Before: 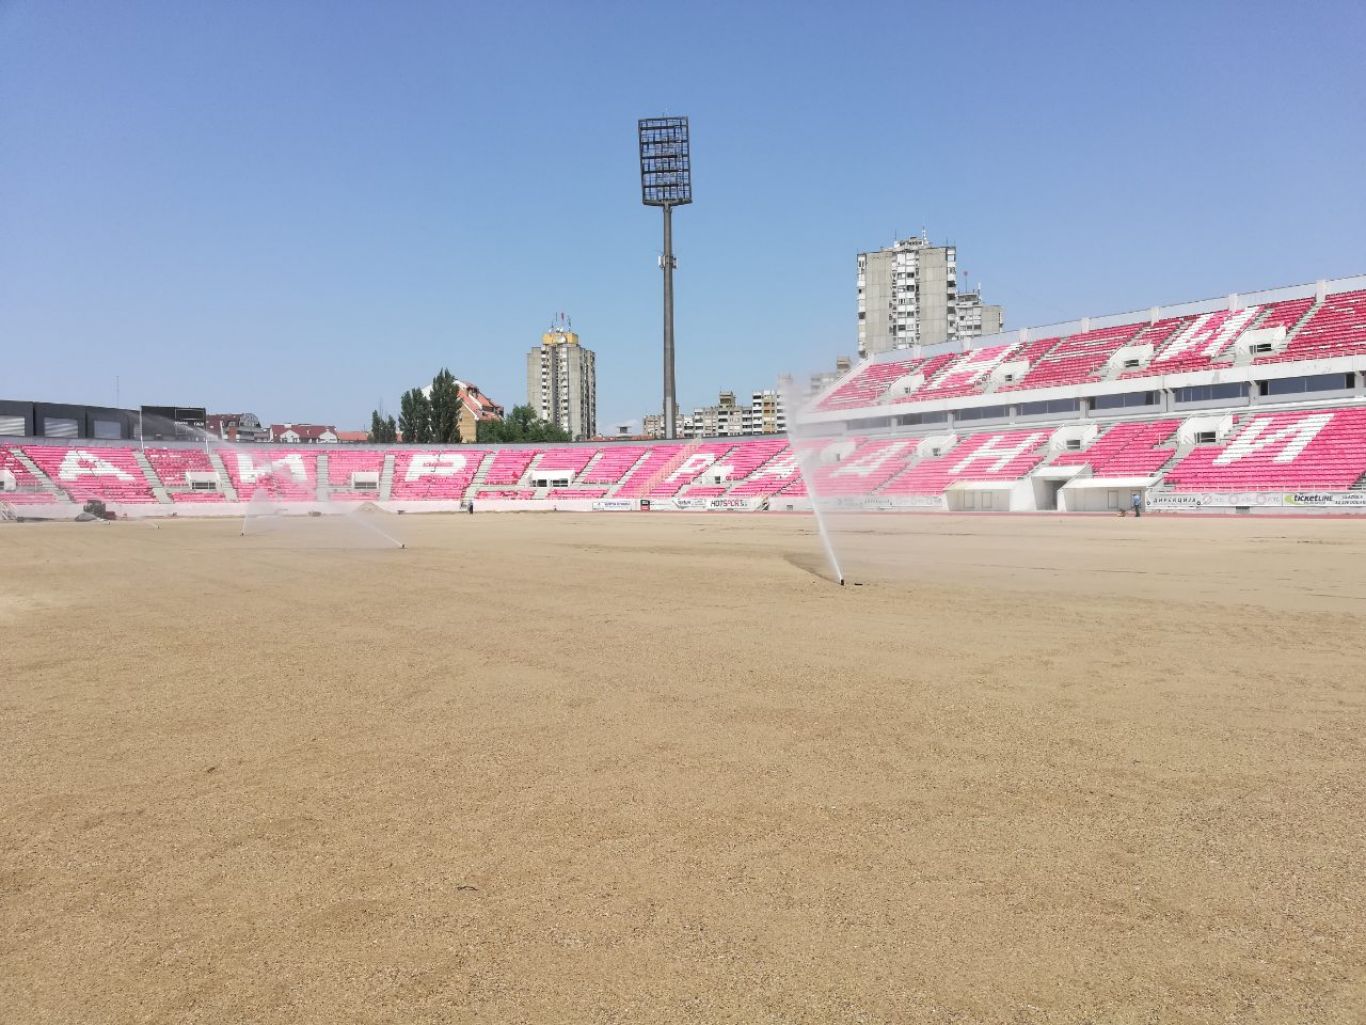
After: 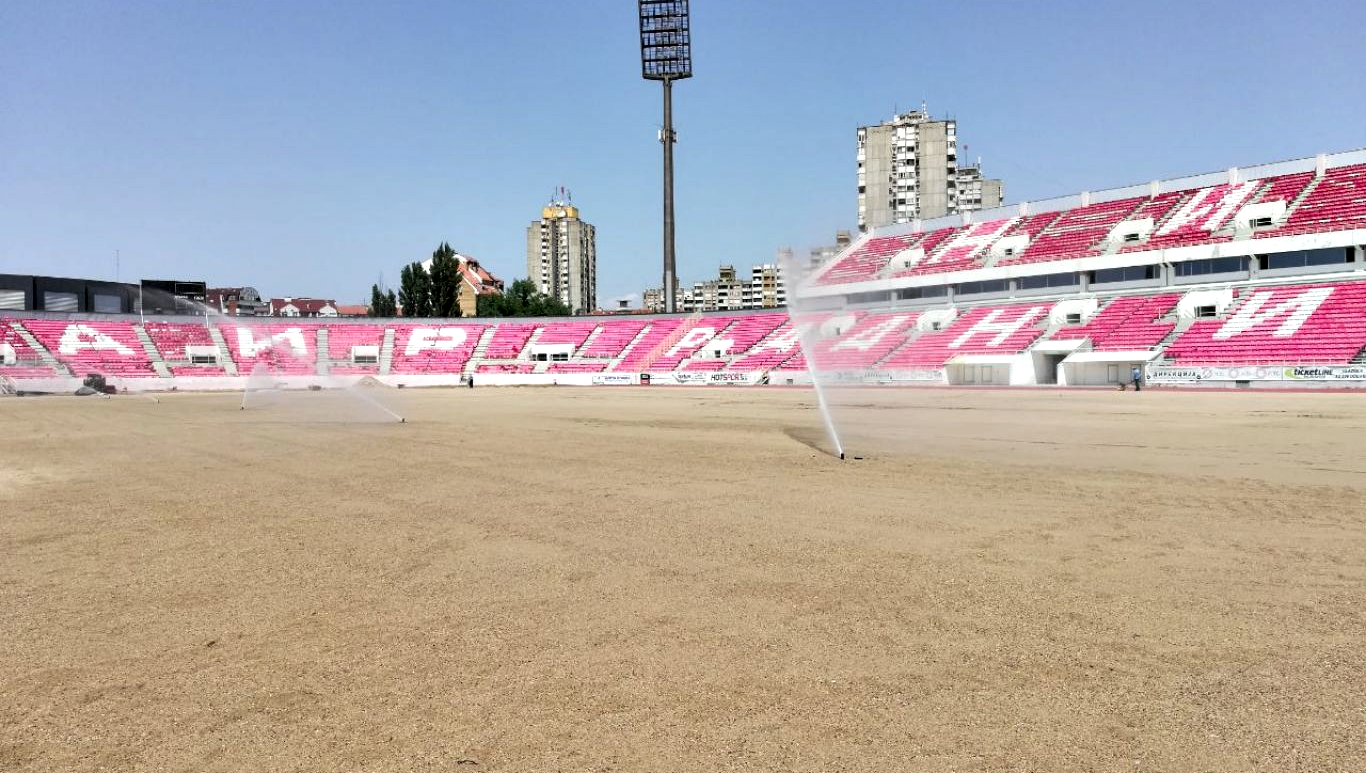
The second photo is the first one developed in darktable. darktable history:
crop and rotate: top 12.337%, bottom 12.234%
contrast equalizer: y [[0.6 ×6], [0.55 ×6], [0 ×6], [0 ×6], [0 ×6]]
